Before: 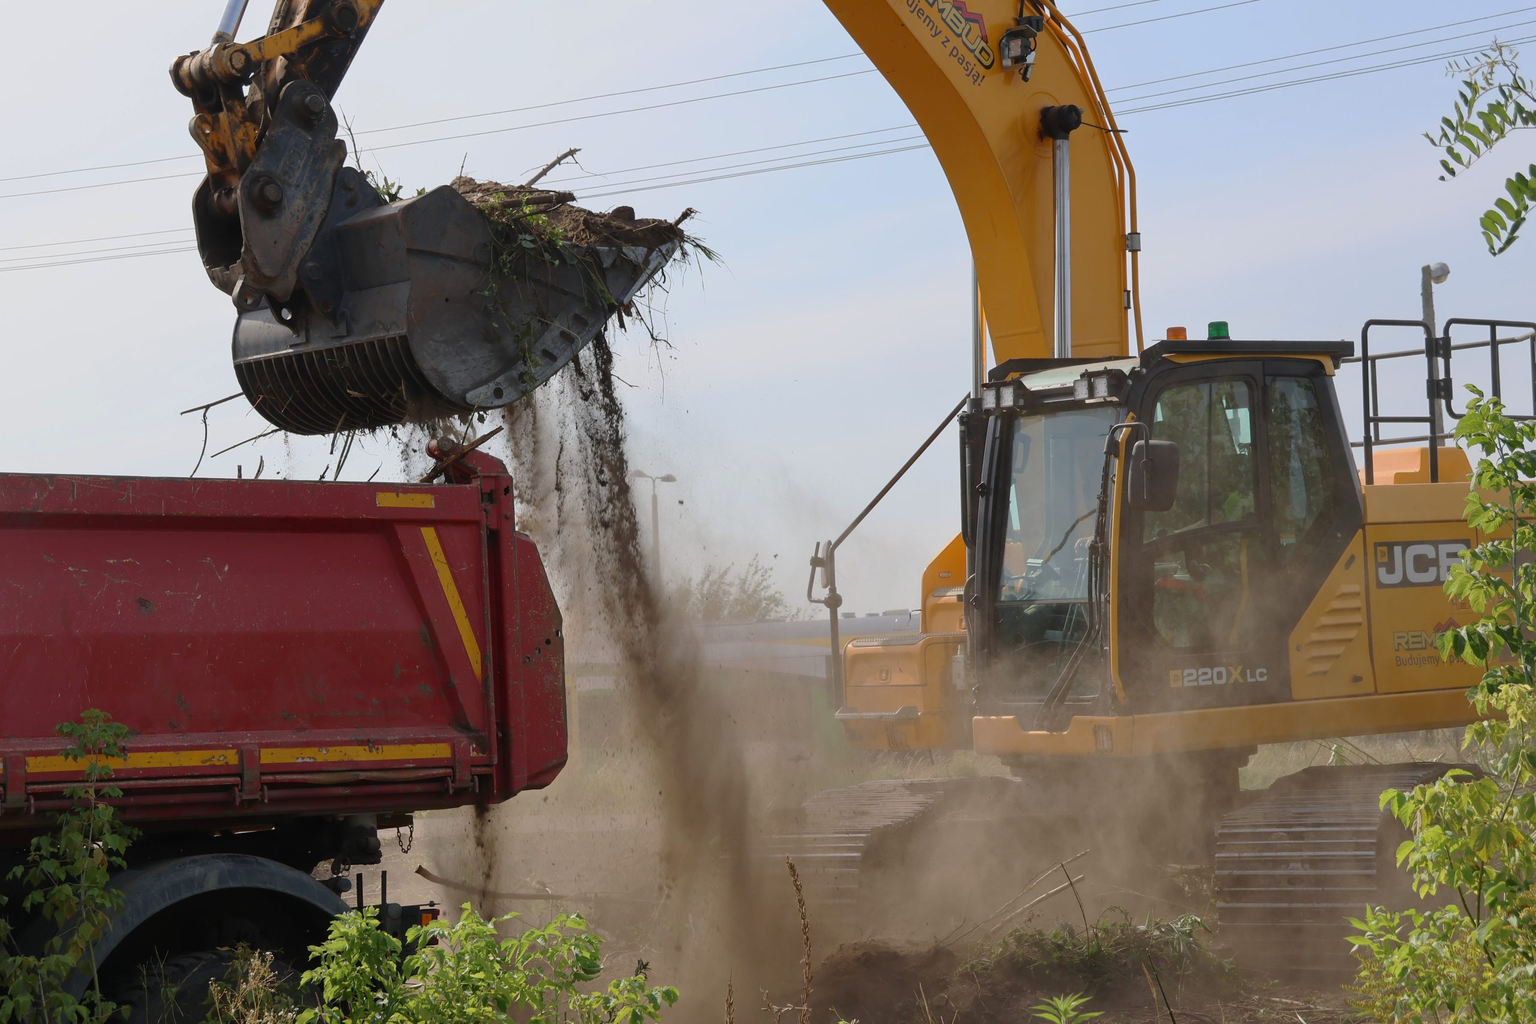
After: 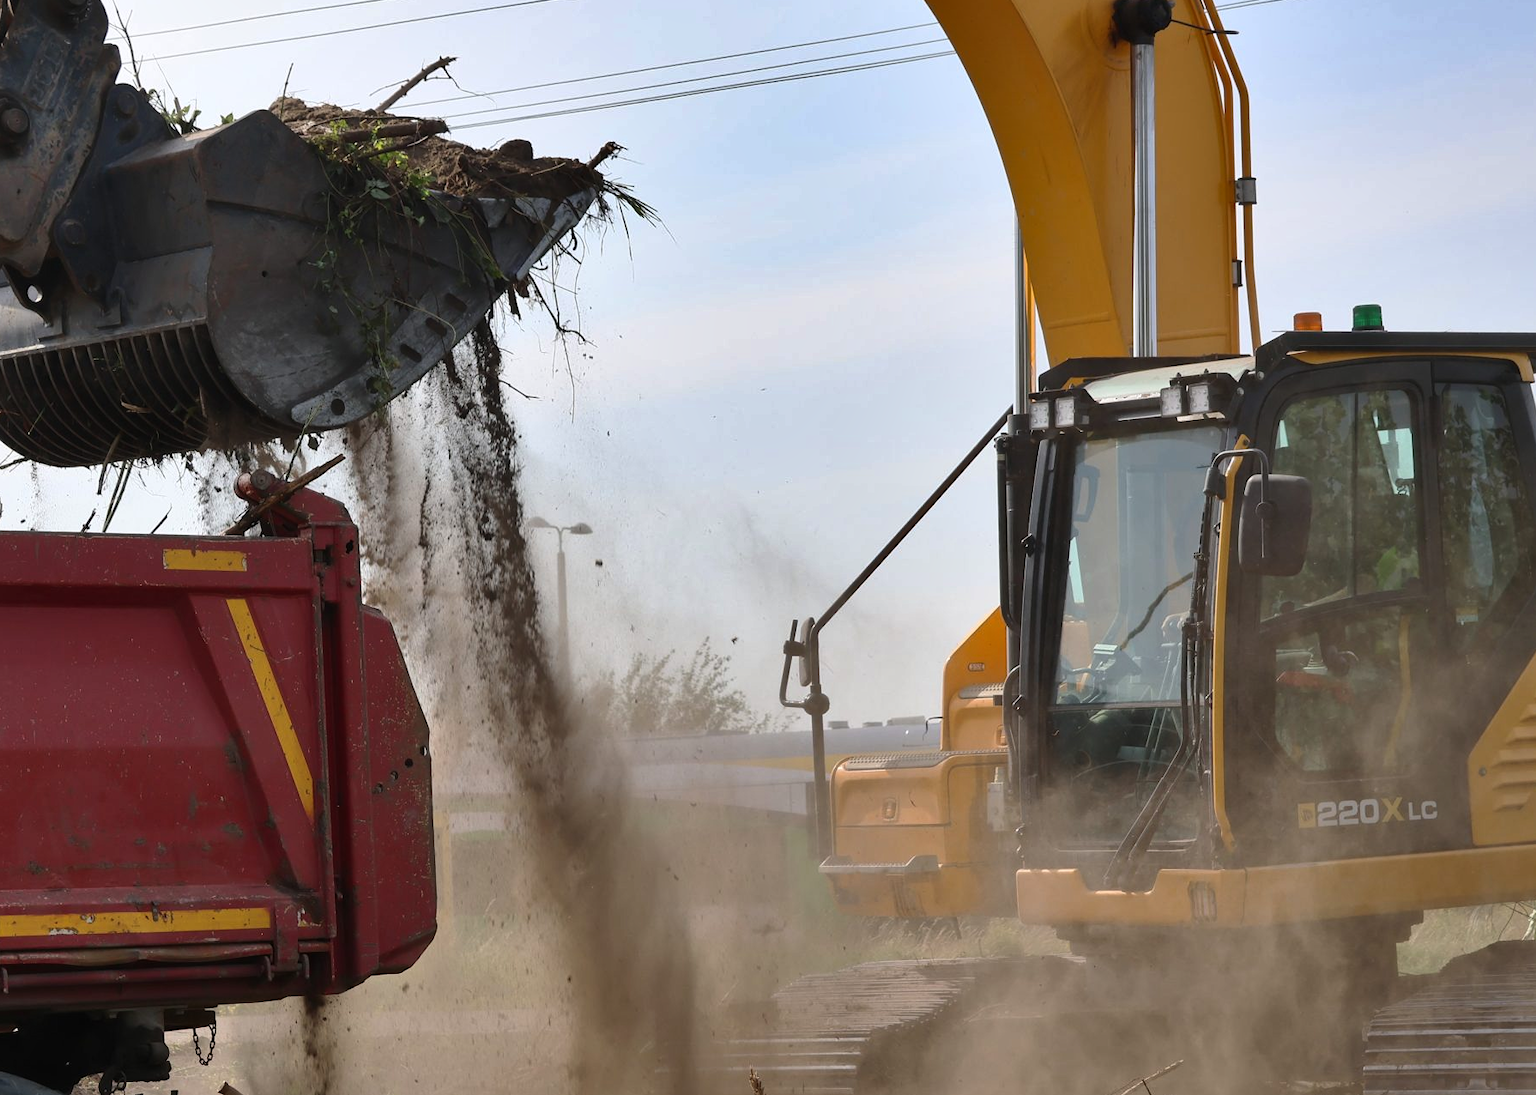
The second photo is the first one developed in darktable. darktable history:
tone equalizer: -8 EV -0.436 EV, -7 EV -0.395 EV, -6 EV -0.336 EV, -5 EV -0.26 EV, -3 EV 0.204 EV, -2 EV 0.36 EV, -1 EV 0.374 EV, +0 EV 0.386 EV, edges refinement/feathering 500, mask exposure compensation -1.57 EV, preserve details no
shadows and highlights: radius 118.81, shadows 41.69, highlights -61.61, soften with gaussian
crop and rotate: left 17.104%, top 10.653%, right 12.955%, bottom 14.524%
